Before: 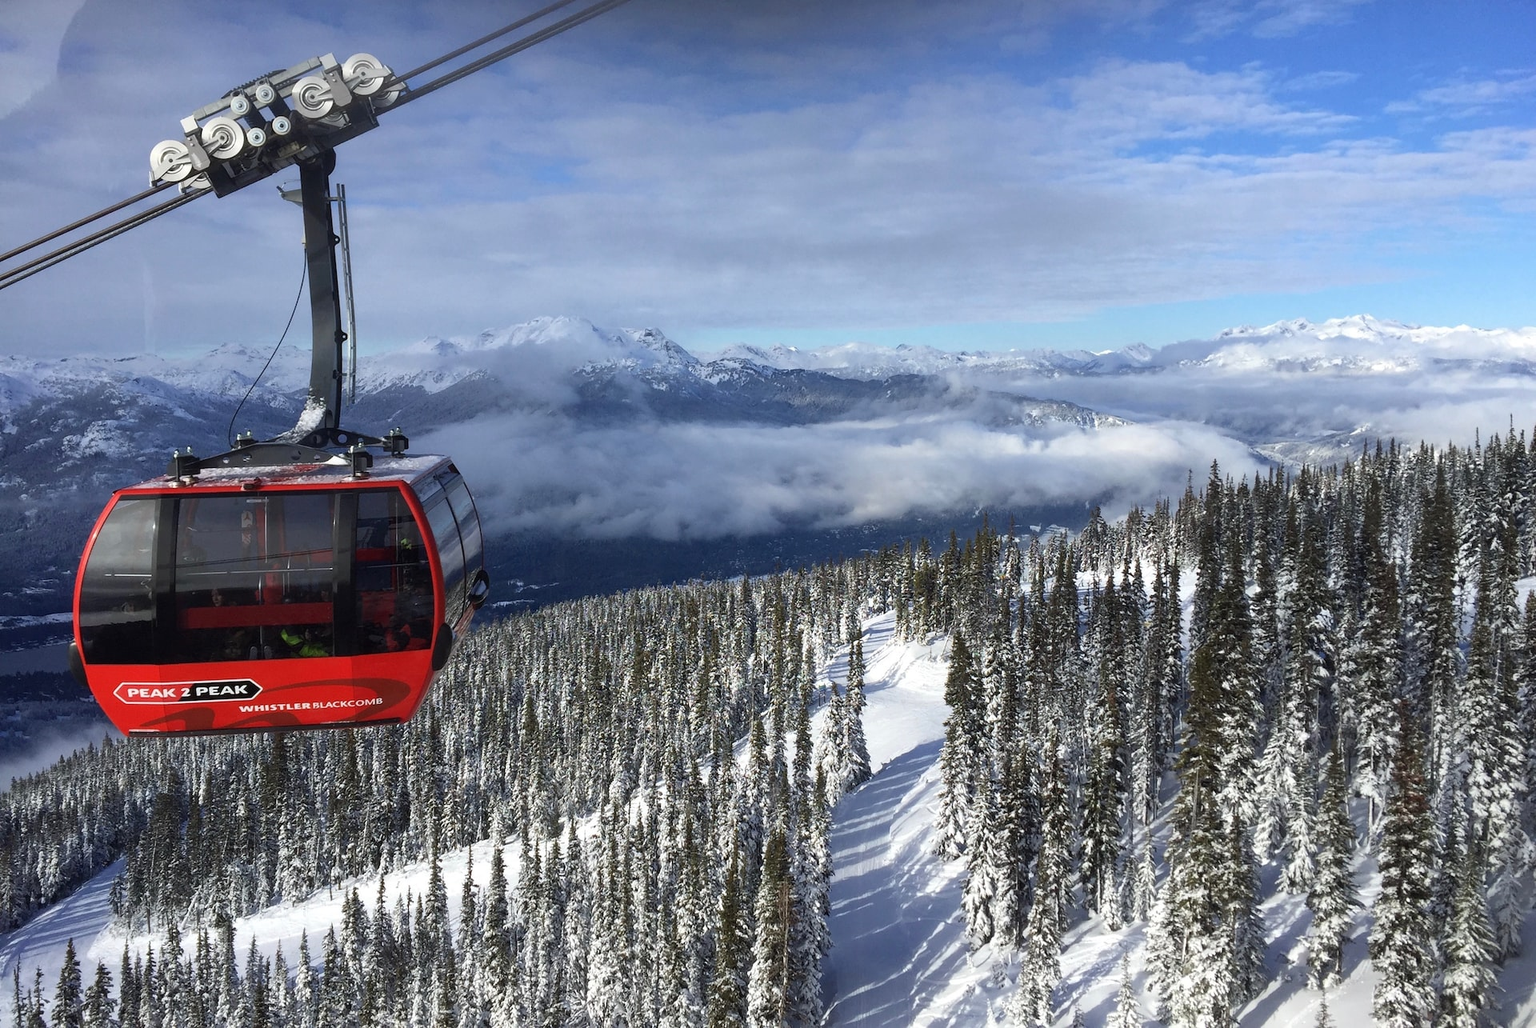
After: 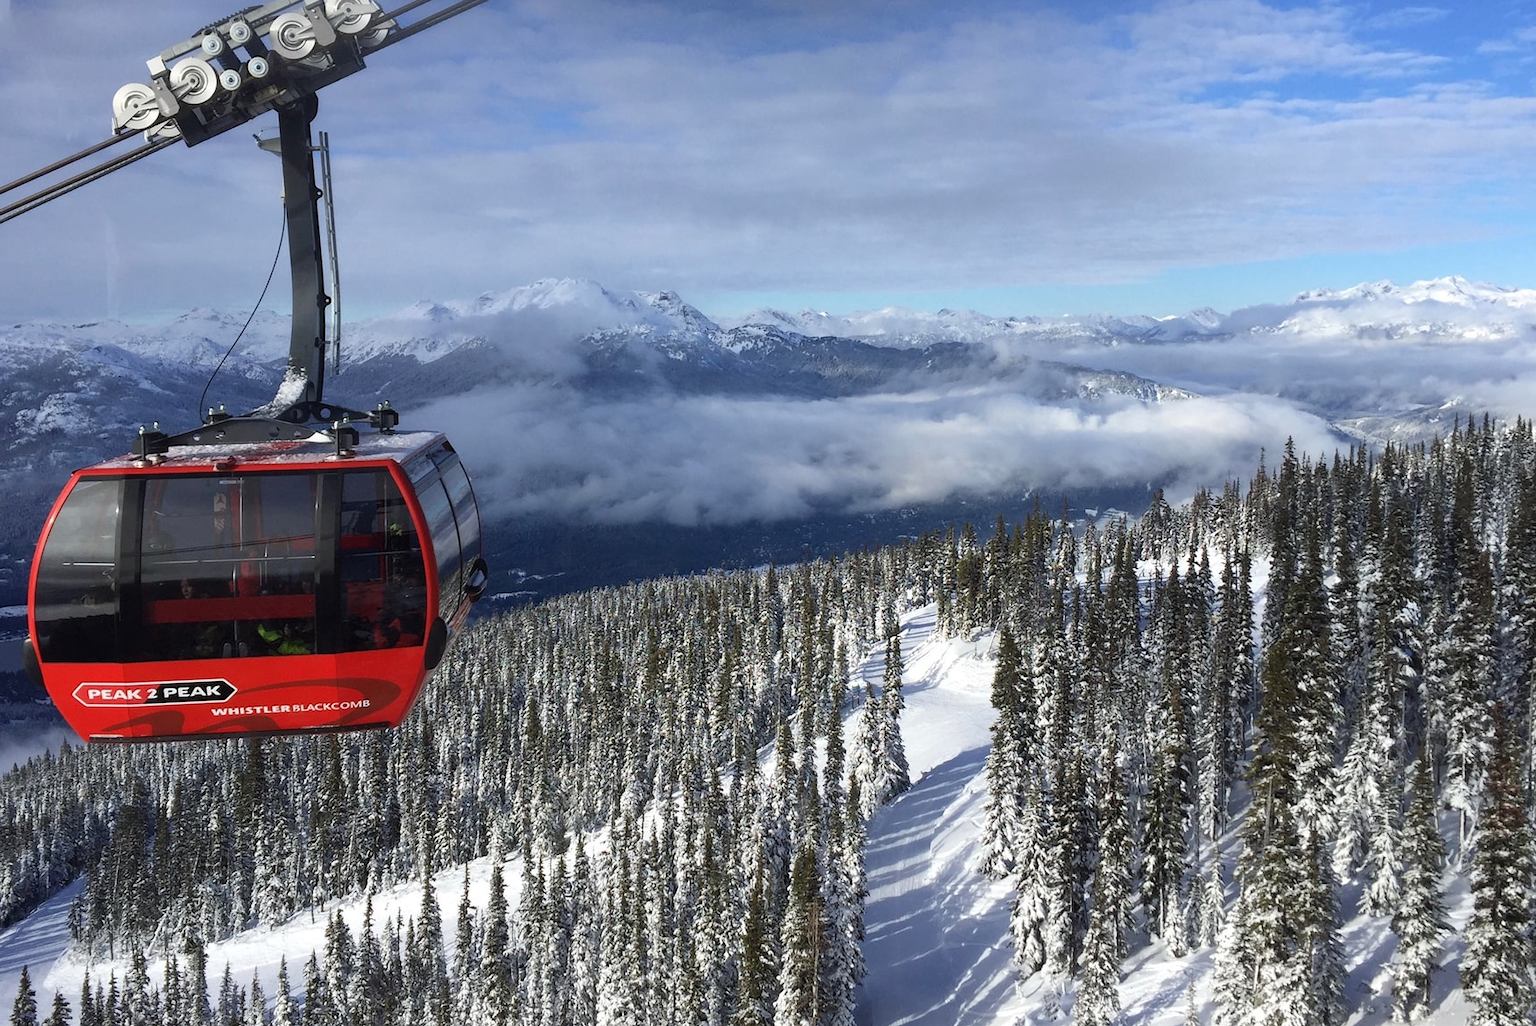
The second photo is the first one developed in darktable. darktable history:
crop: left 3.164%, top 6.369%, right 6.348%, bottom 3.263%
